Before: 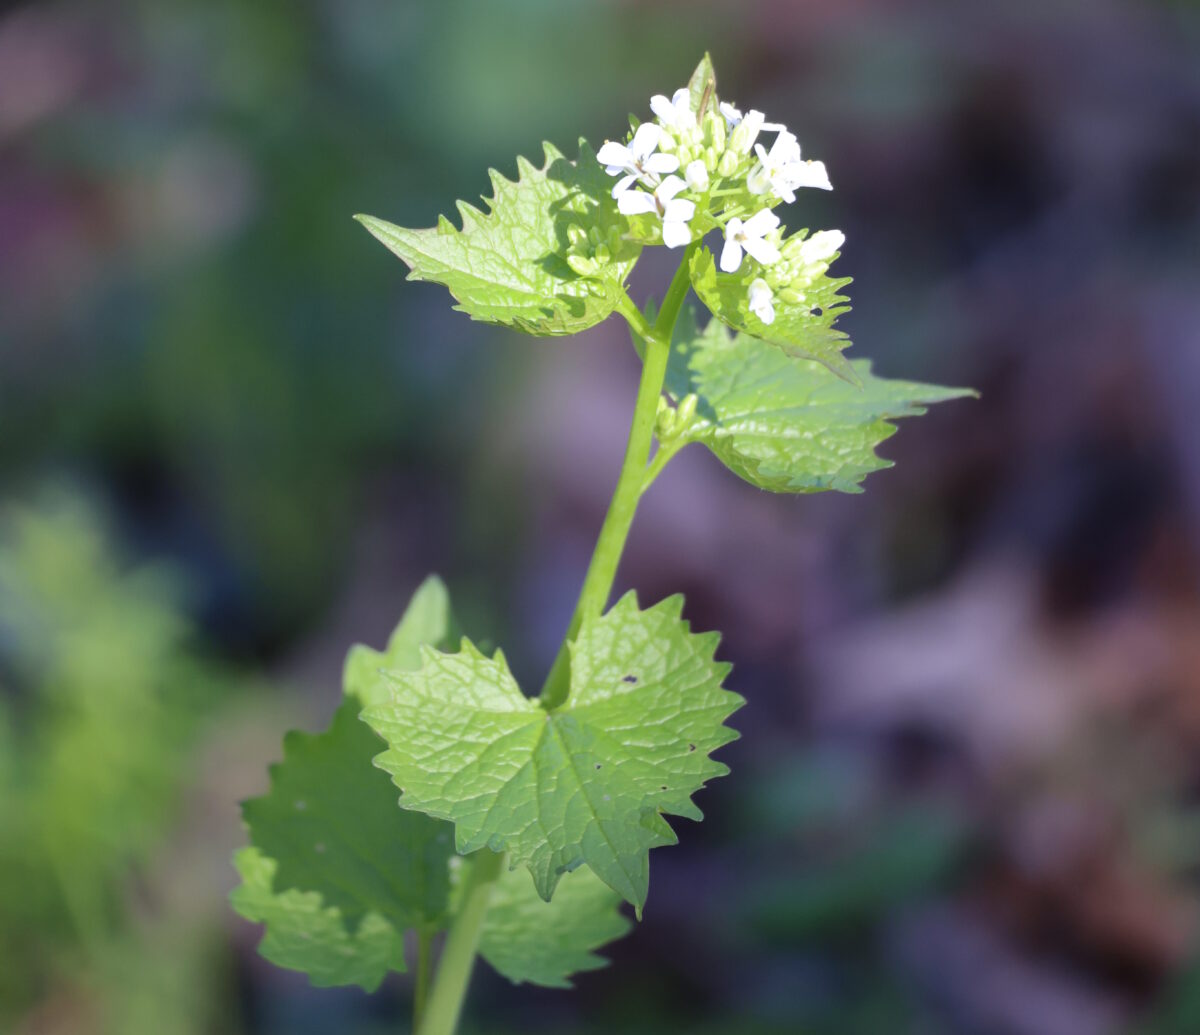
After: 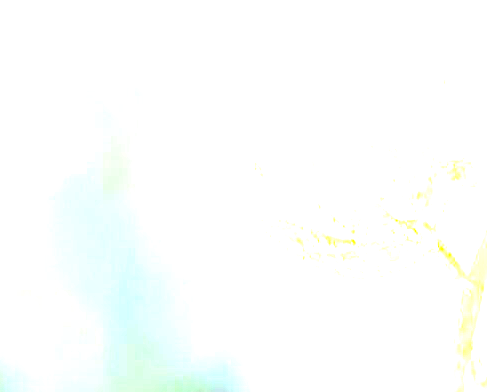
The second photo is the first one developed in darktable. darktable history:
tone equalizer: -8 EV -0.75 EV, -7 EV -0.7 EV, -6 EV -0.6 EV, -5 EV -0.4 EV, -3 EV 0.4 EV, -2 EV 0.6 EV, -1 EV 0.7 EV, +0 EV 0.75 EV, edges refinement/feathering 500, mask exposure compensation -1.57 EV, preserve details no
crop: left 15.452%, top 5.459%, right 43.956%, bottom 56.62%
local contrast: on, module defaults
exposure: black level correction 0, exposure 4 EV, compensate exposure bias true, compensate highlight preservation false
